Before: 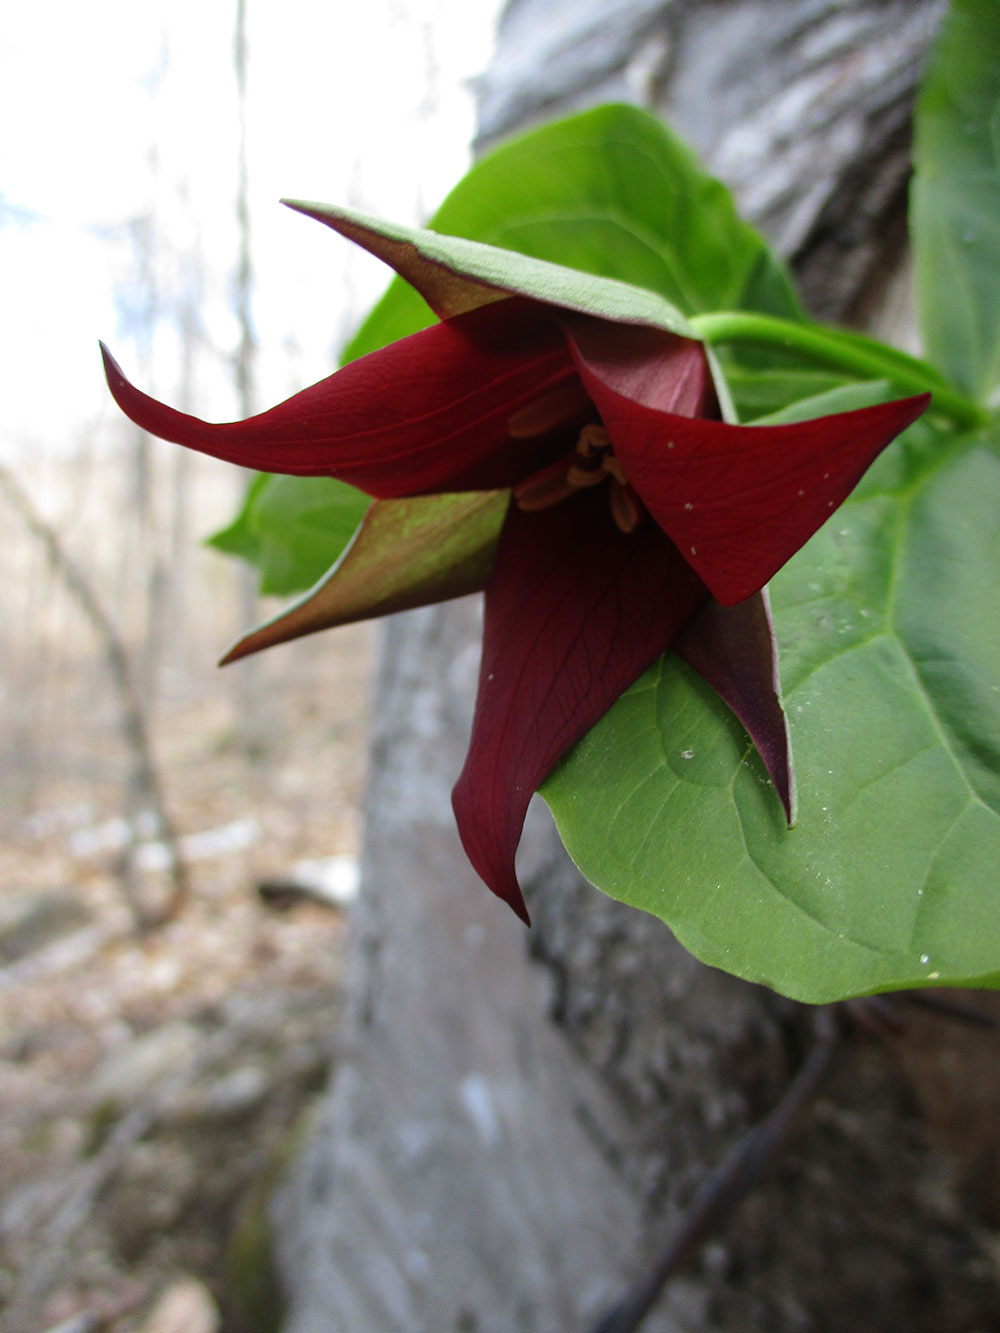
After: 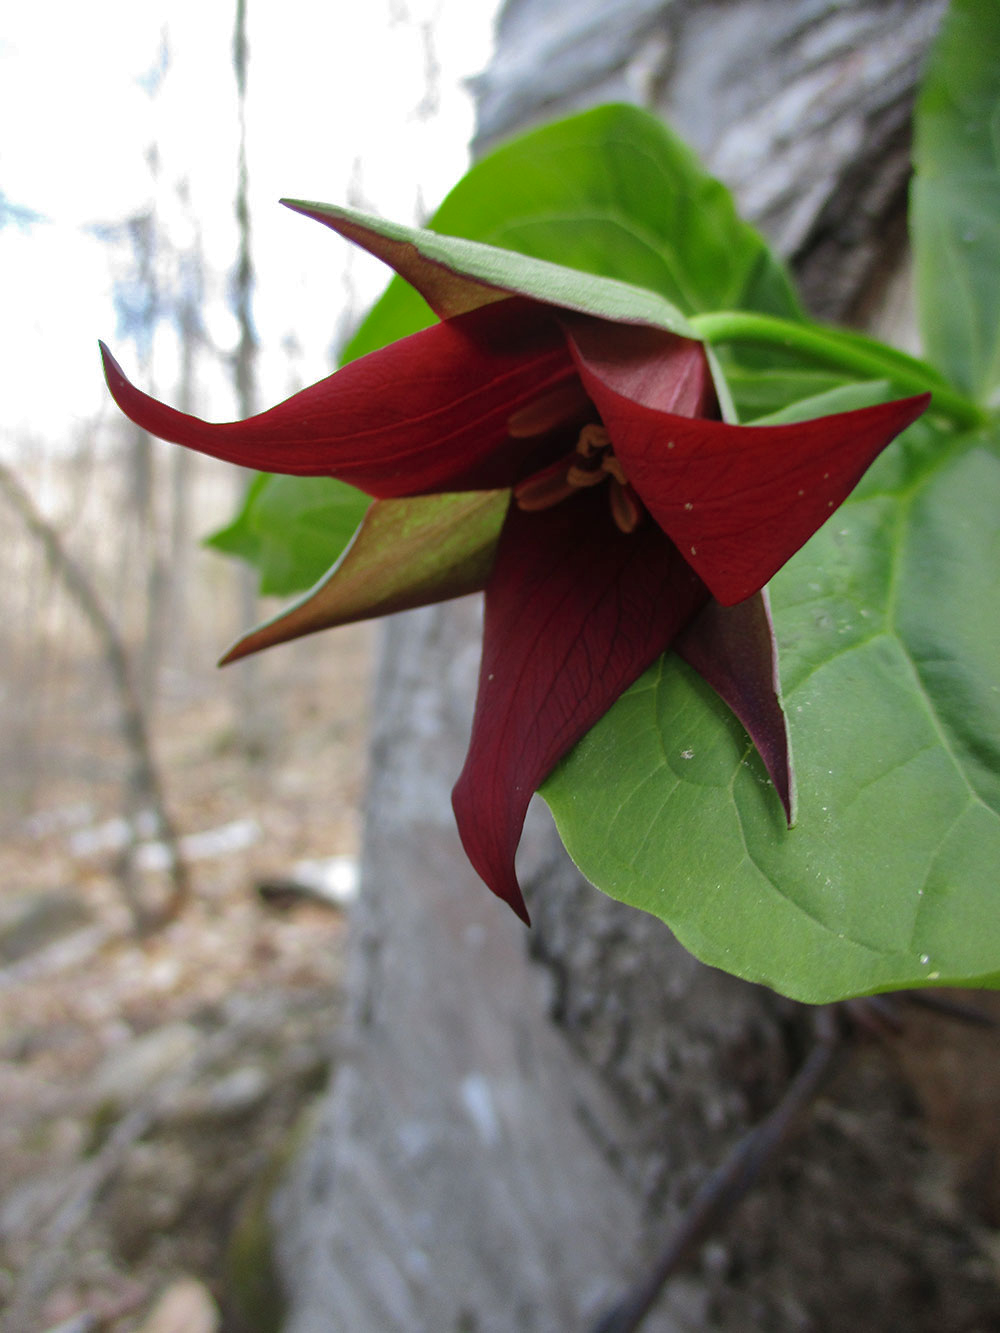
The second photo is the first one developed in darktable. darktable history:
shadows and highlights: shadows 39.97, highlights -59.91, highlights color adjustment 52.17%
